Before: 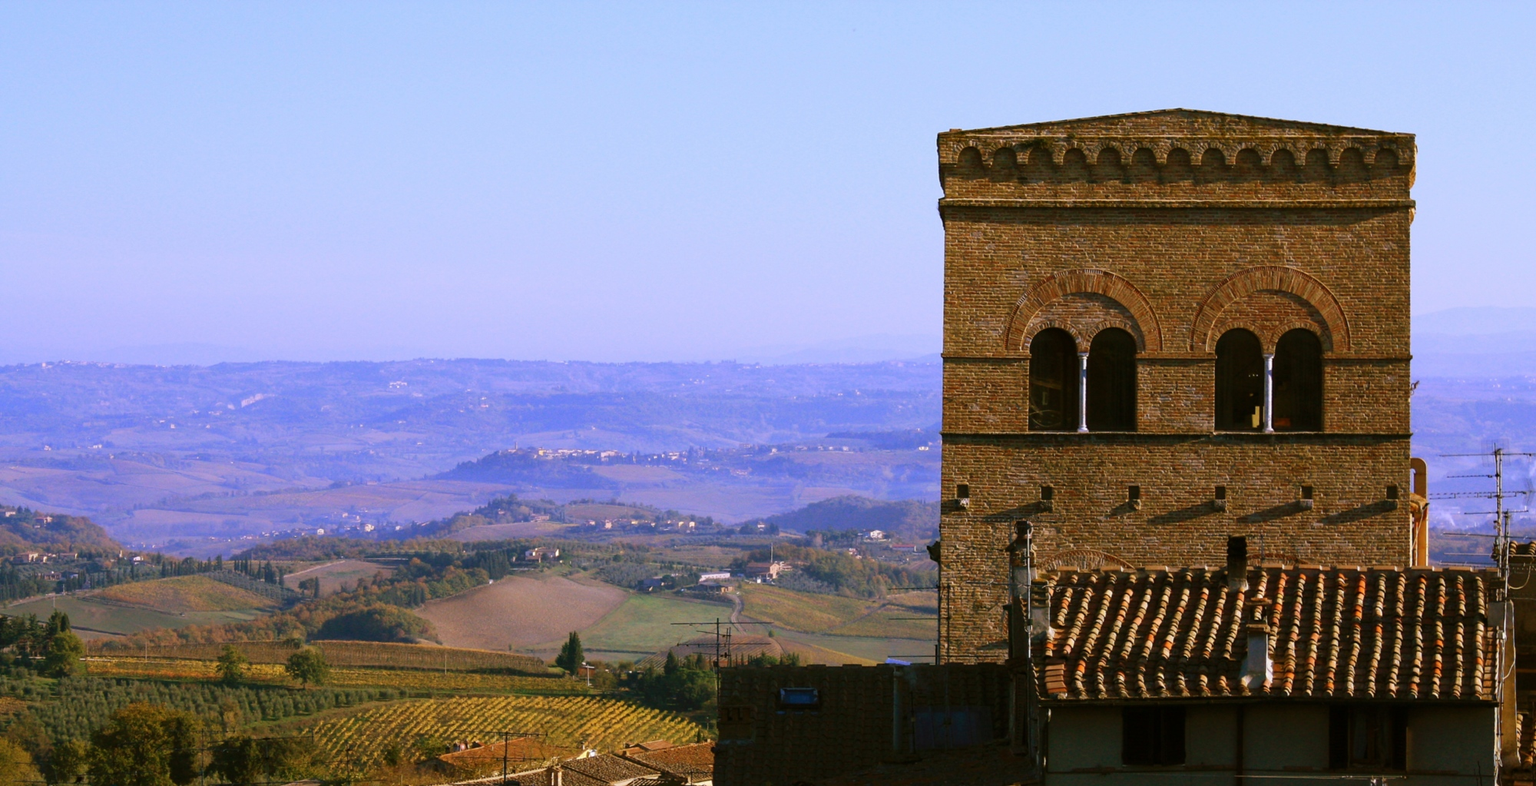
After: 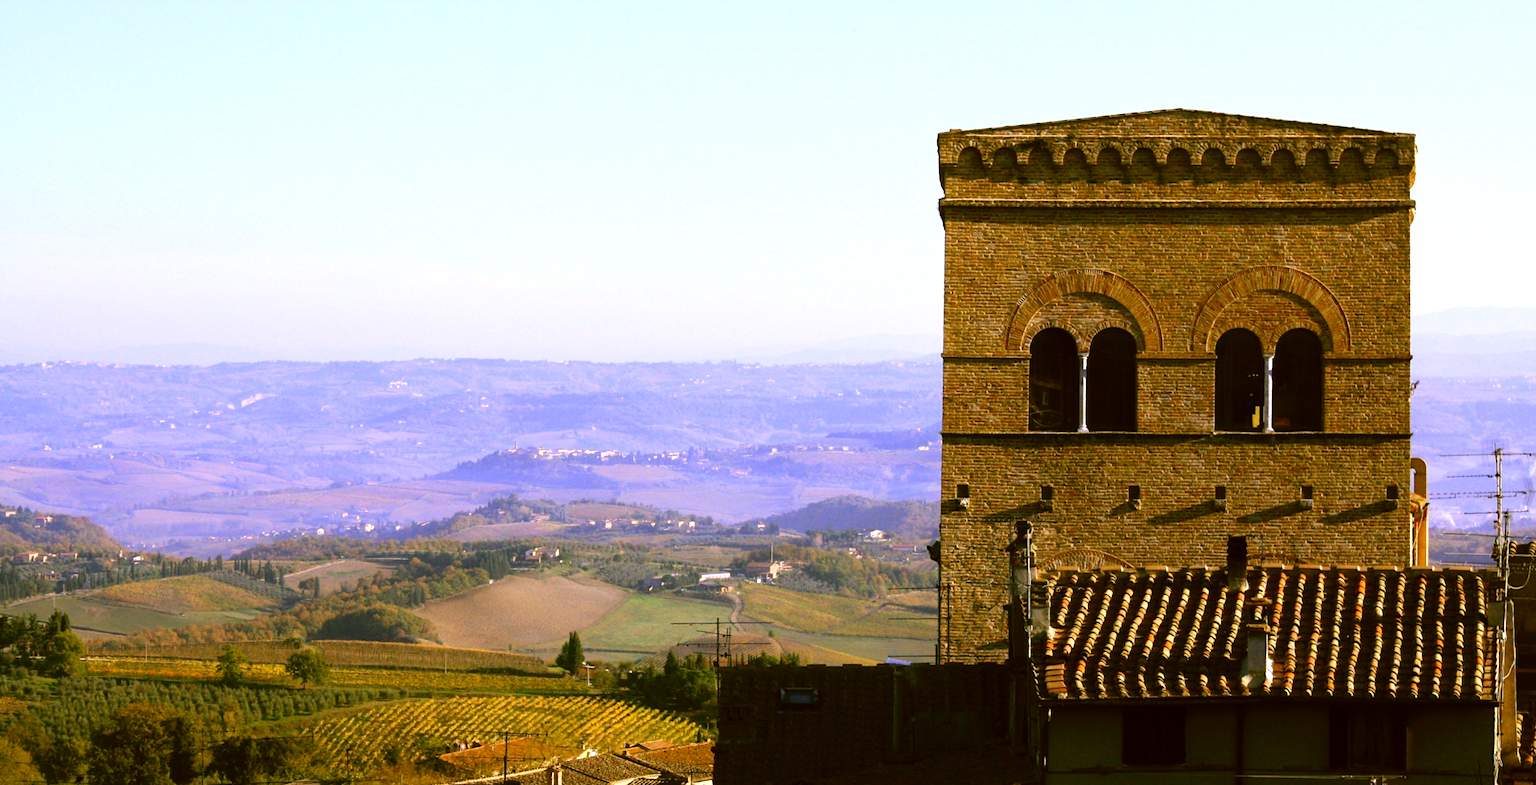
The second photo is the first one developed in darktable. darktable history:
color correction: highlights a* -1.3, highlights b* 10.21, shadows a* 0.452, shadows b* 18.66
tone equalizer: -8 EV -0.783 EV, -7 EV -0.724 EV, -6 EV -0.58 EV, -5 EV -0.418 EV, -3 EV 0.39 EV, -2 EV 0.6 EV, -1 EV 0.692 EV, +0 EV 0.753 EV
